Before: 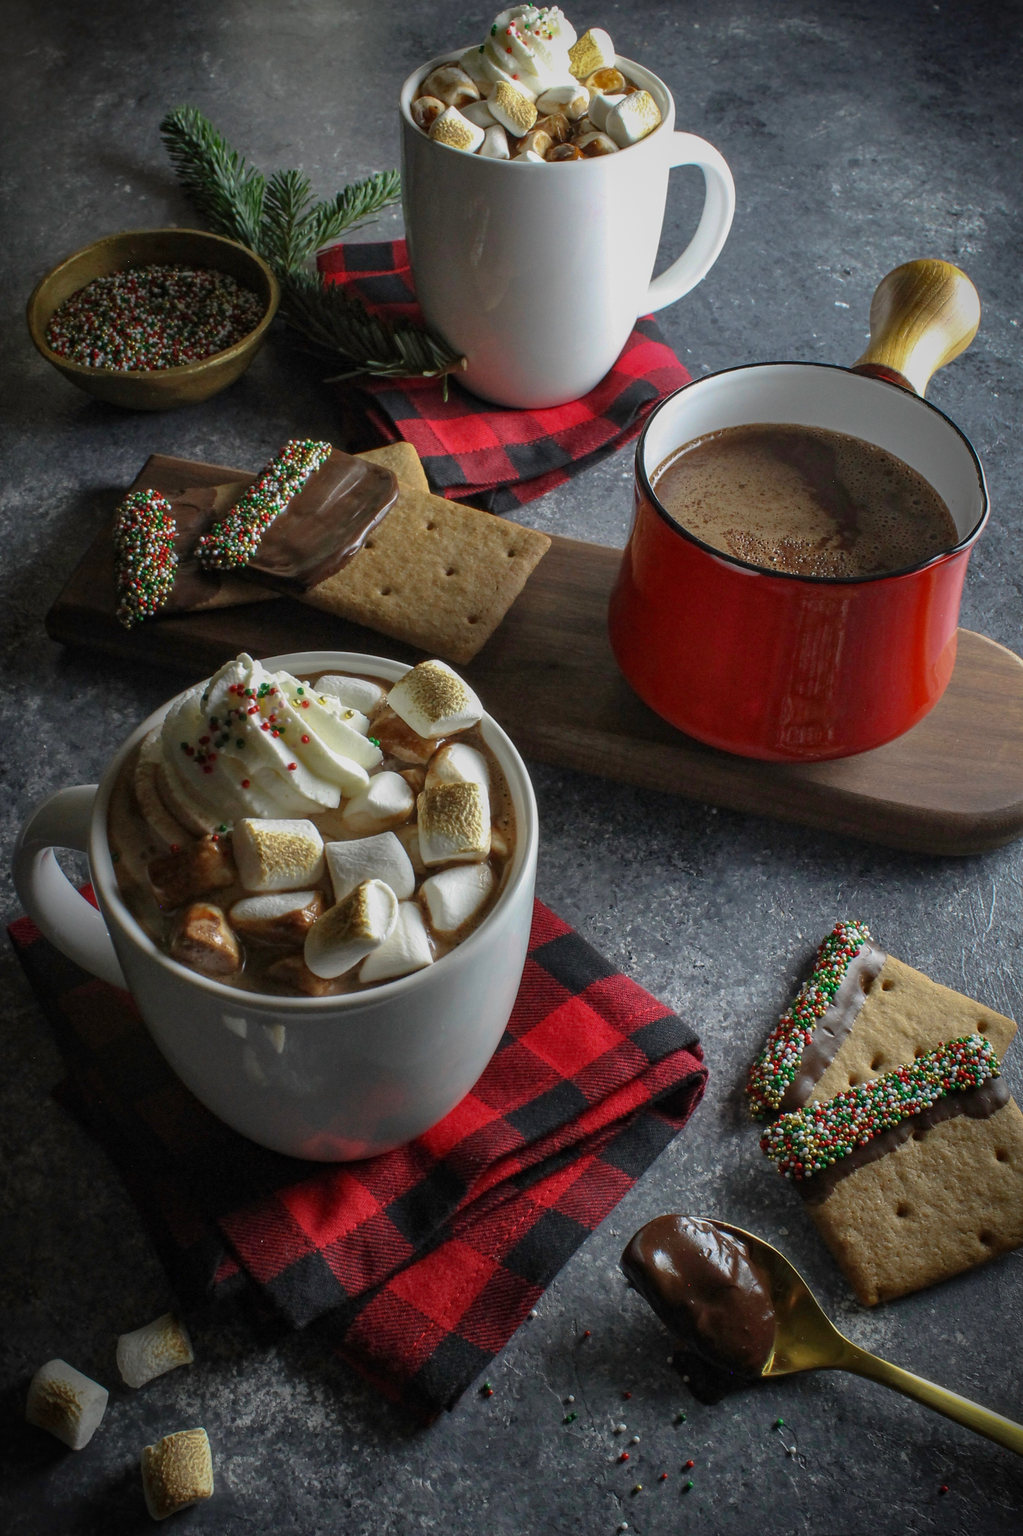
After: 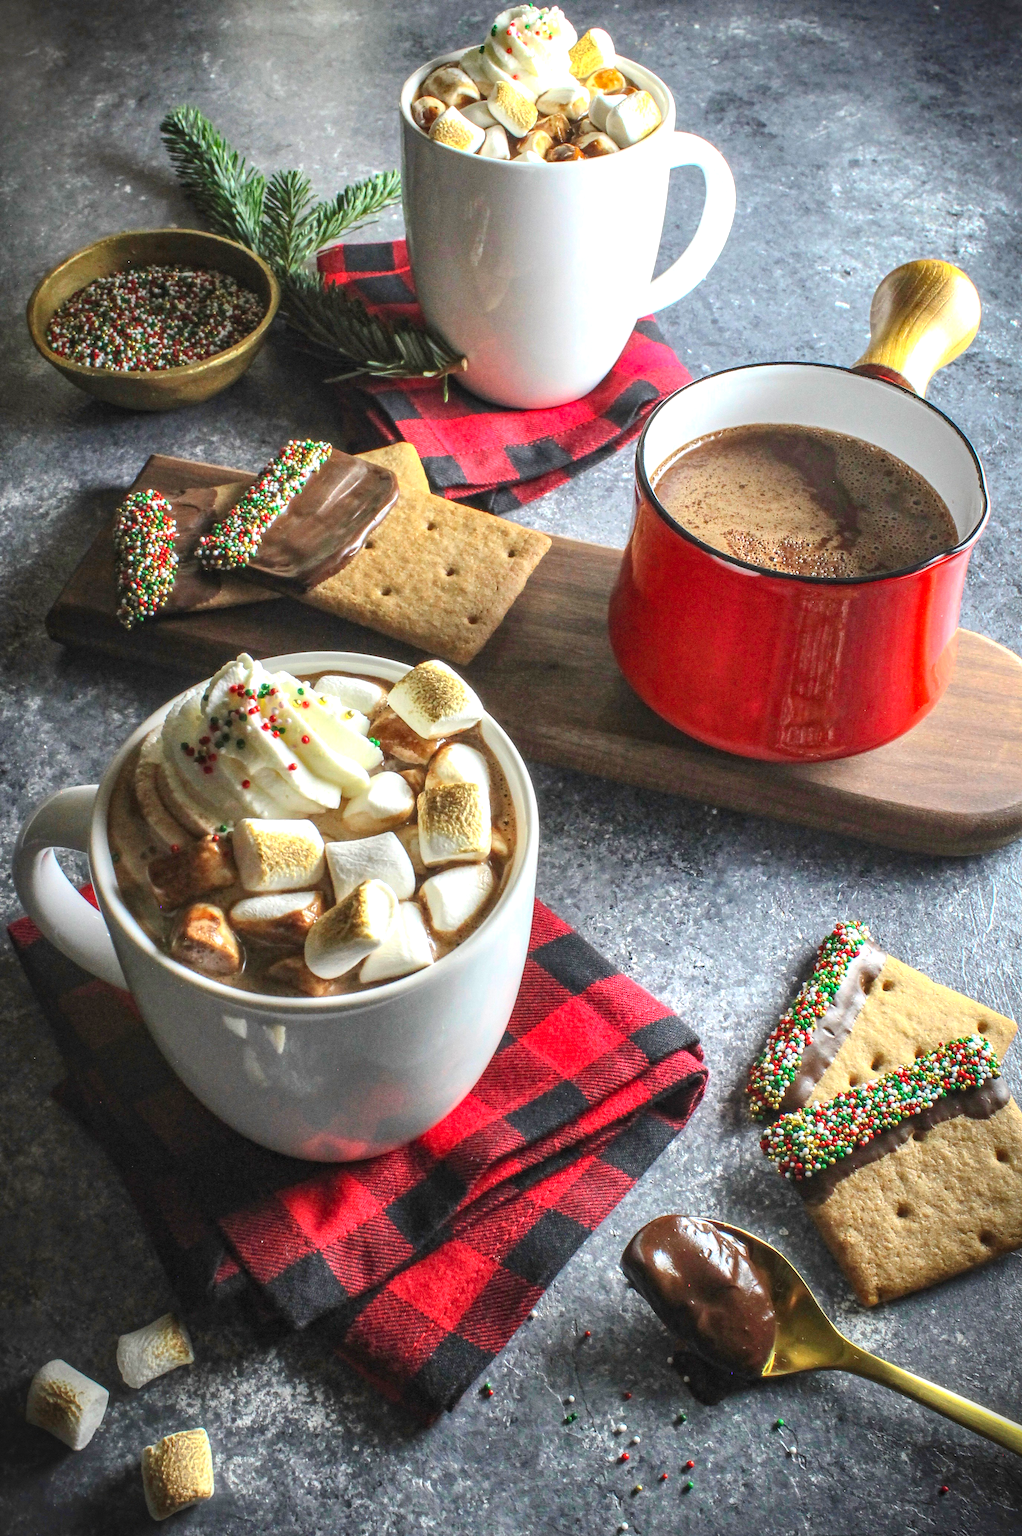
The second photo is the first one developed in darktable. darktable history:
contrast brightness saturation: contrast 0.197, brightness 0.167, saturation 0.225
exposure: black level correction -0.002, exposure 1.111 EV, compensate highlight preservation false
local contrast: on, module defaults
